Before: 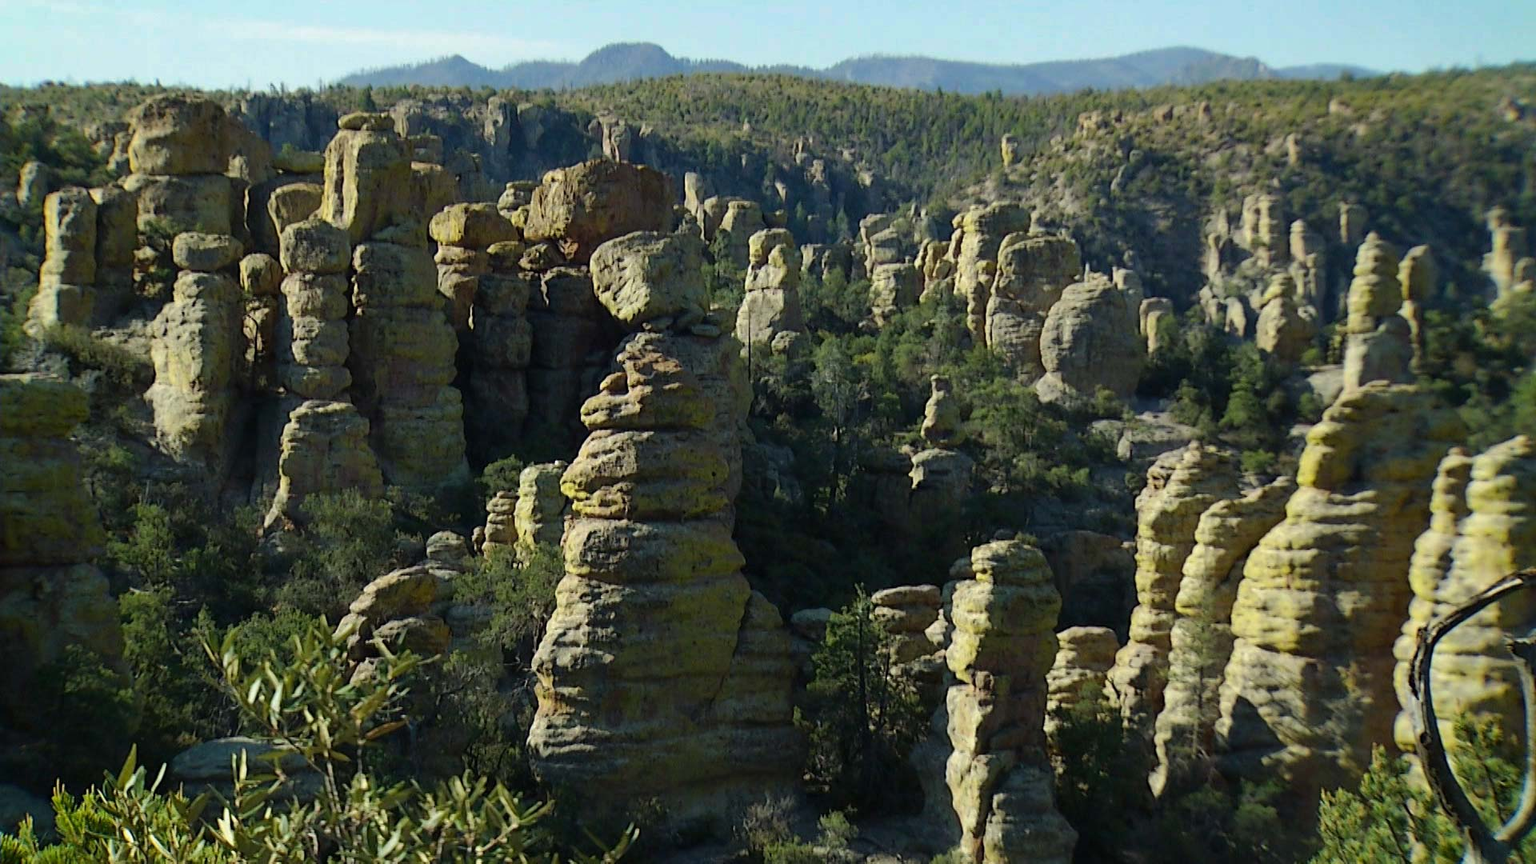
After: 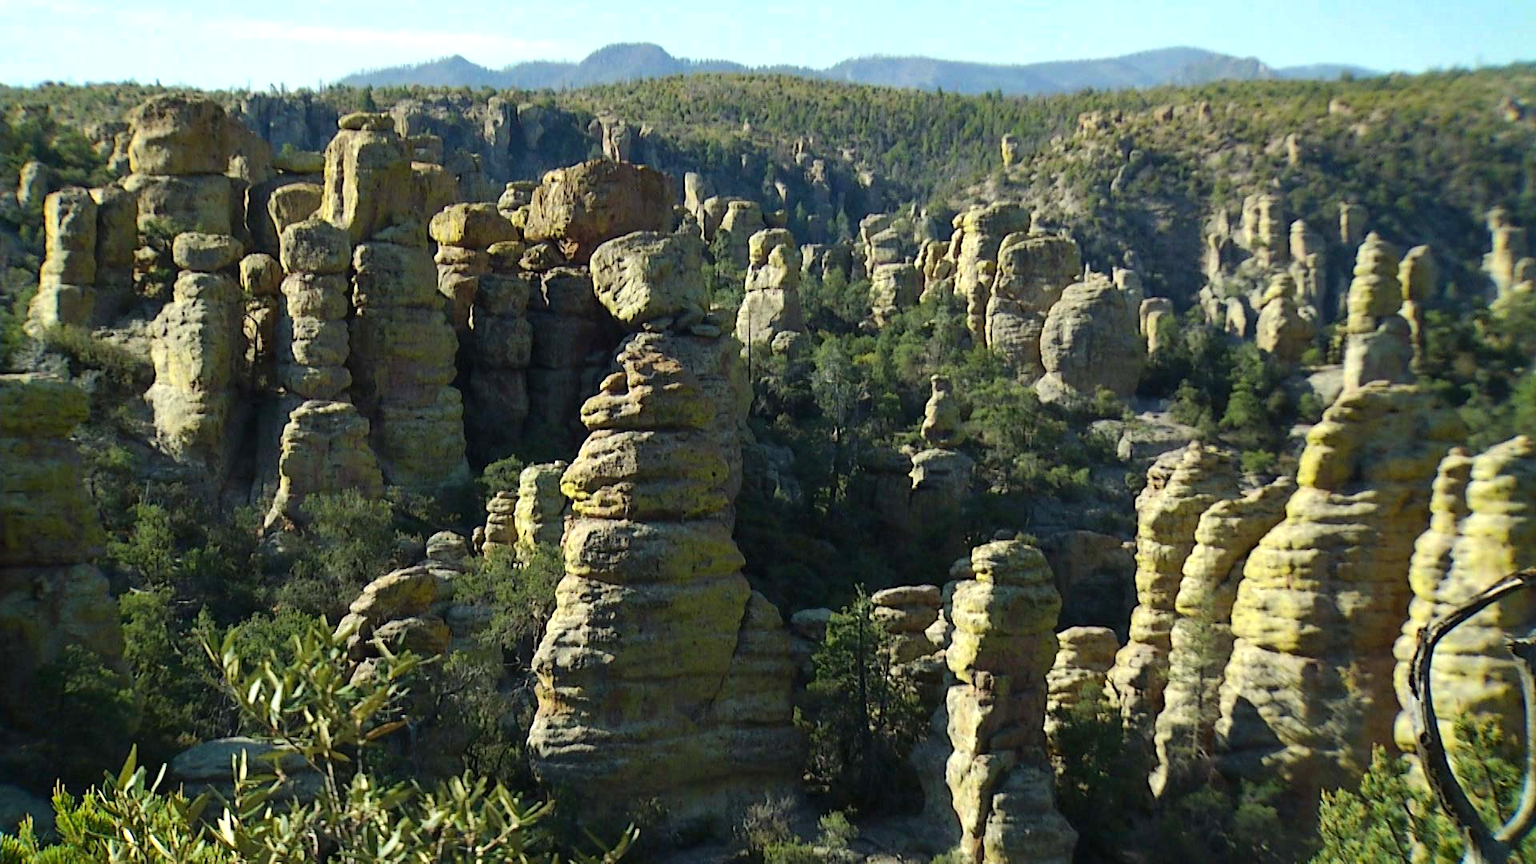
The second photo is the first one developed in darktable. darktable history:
exposure: exposure 0.476 EV, compensate highlight preservation false
